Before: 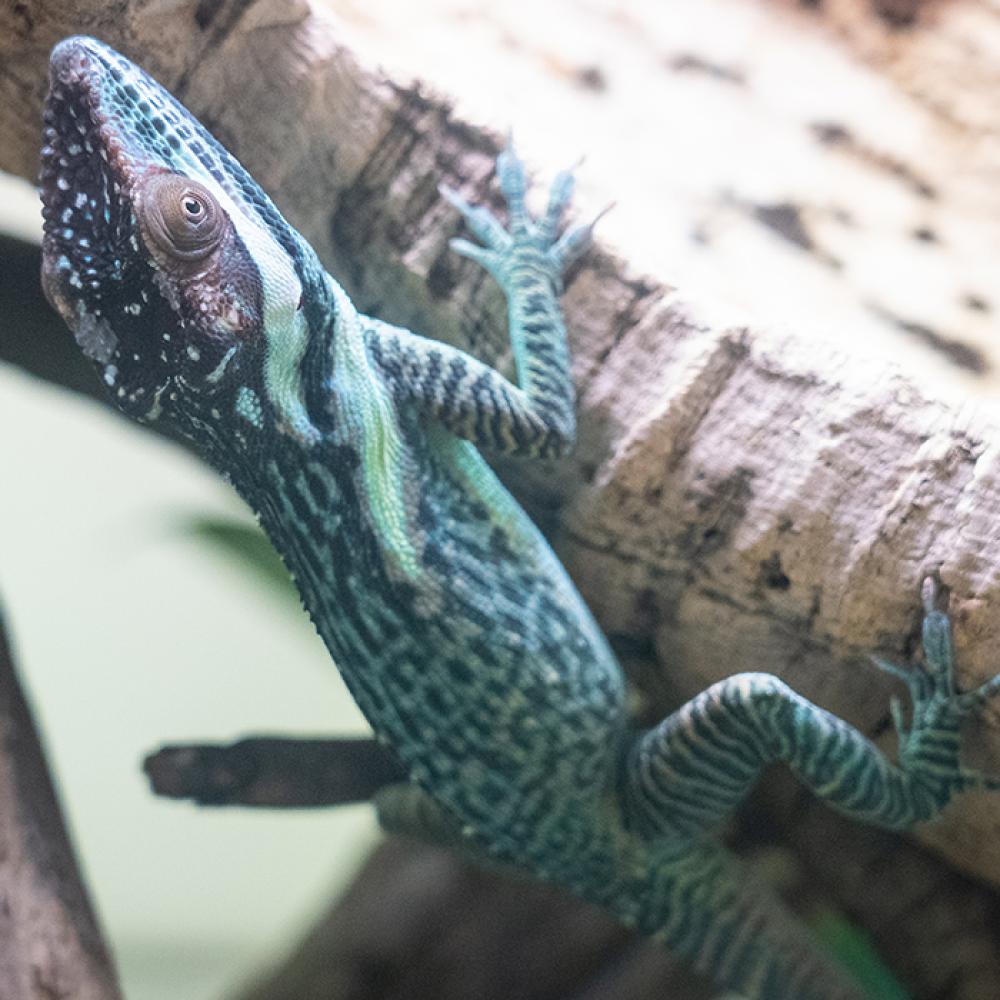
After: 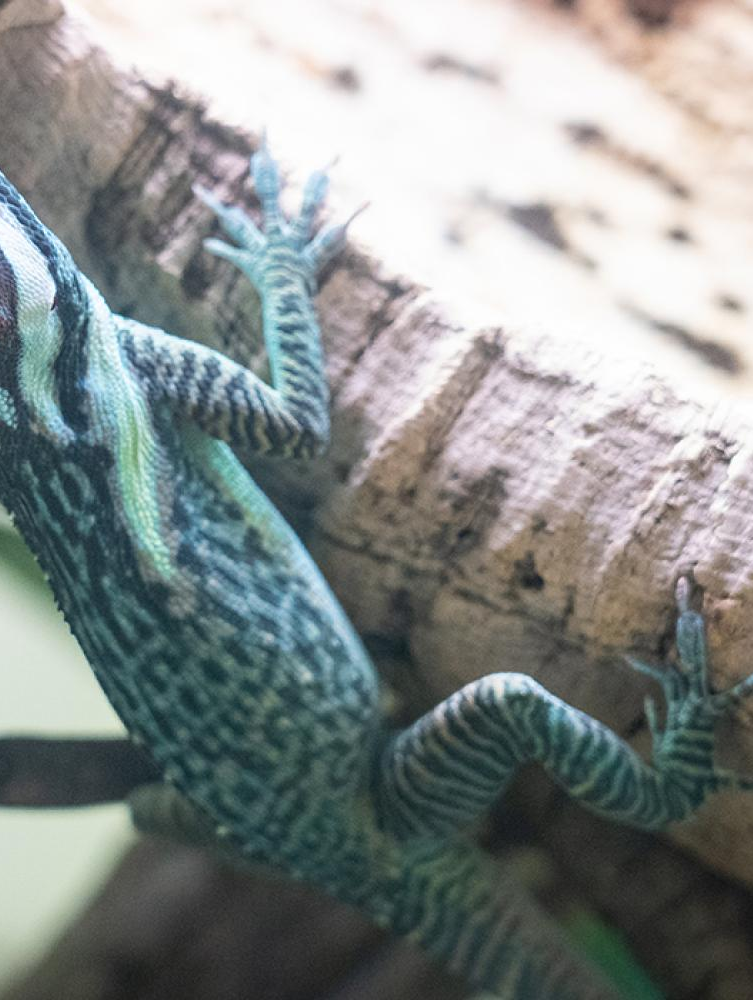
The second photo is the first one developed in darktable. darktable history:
crop and rotate: left 24.618%
